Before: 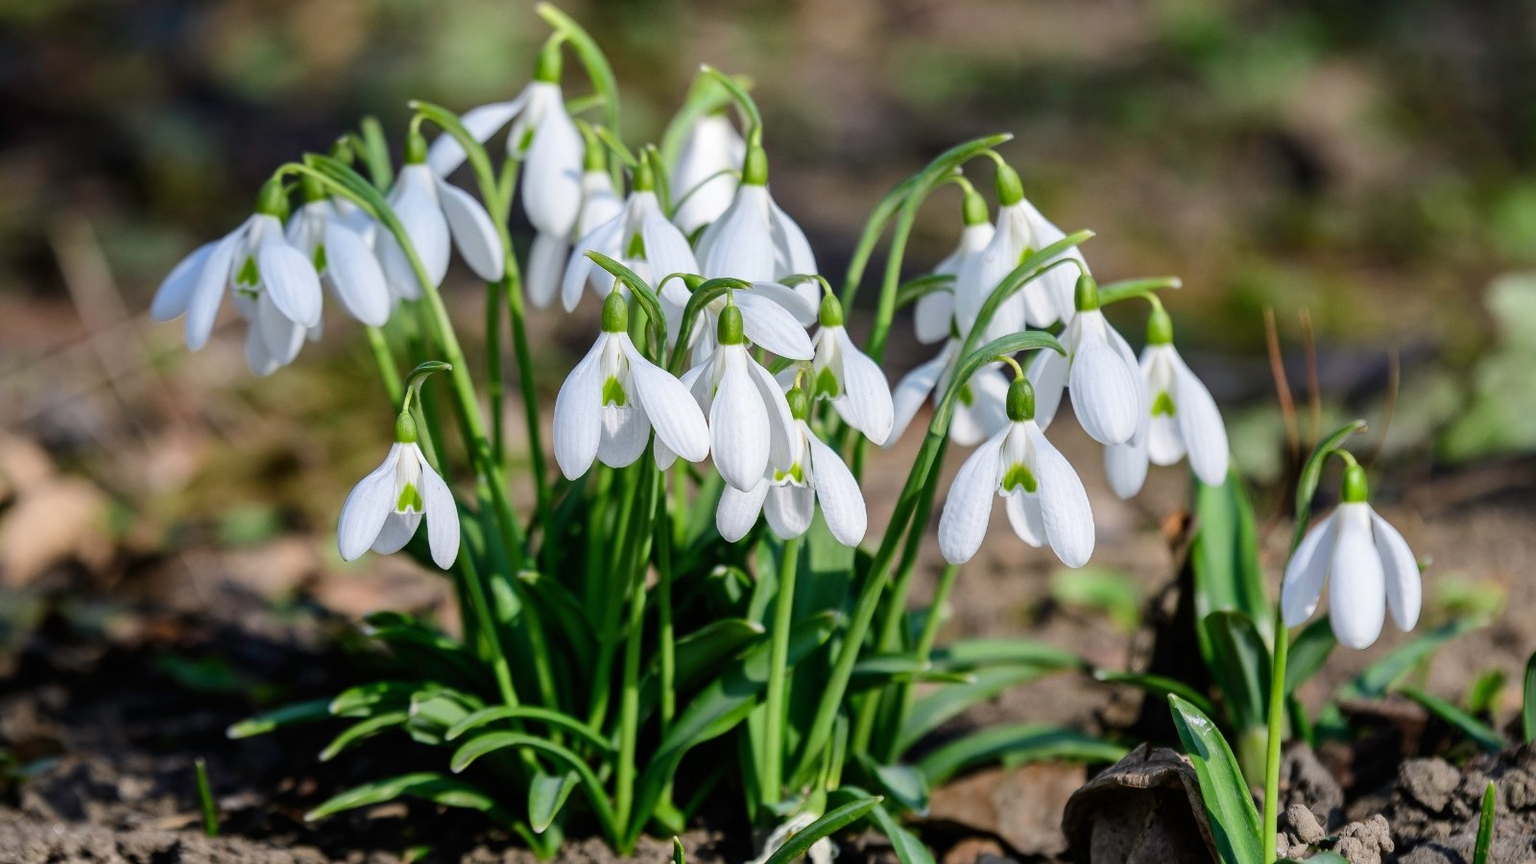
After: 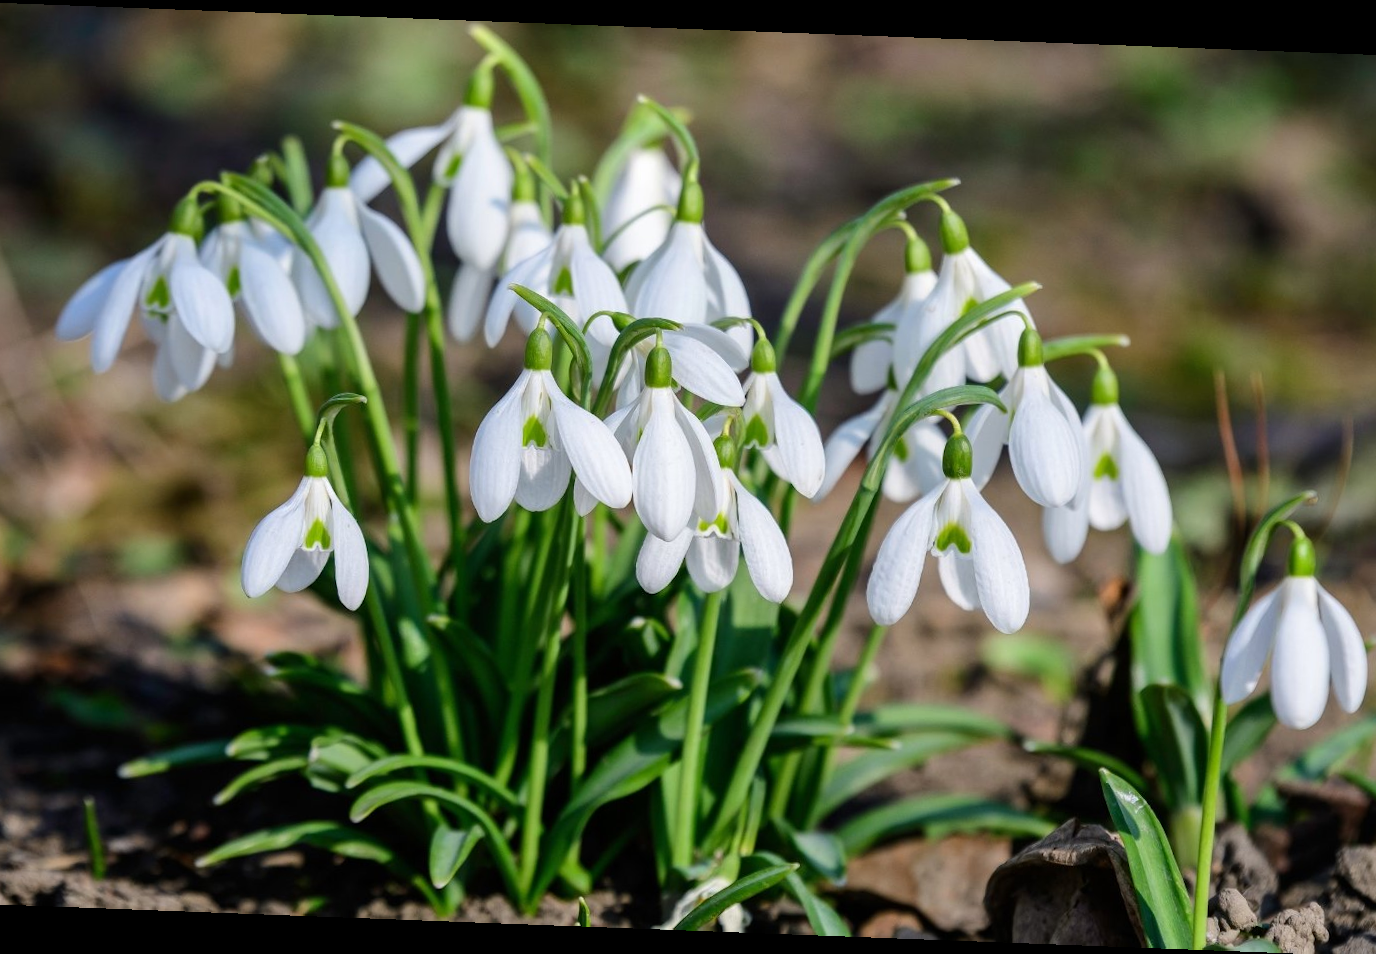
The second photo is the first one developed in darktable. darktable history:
rotate and perspective: rotation 2.17°, automatic cropping off
crop: left 7.598%, right 7.873%
